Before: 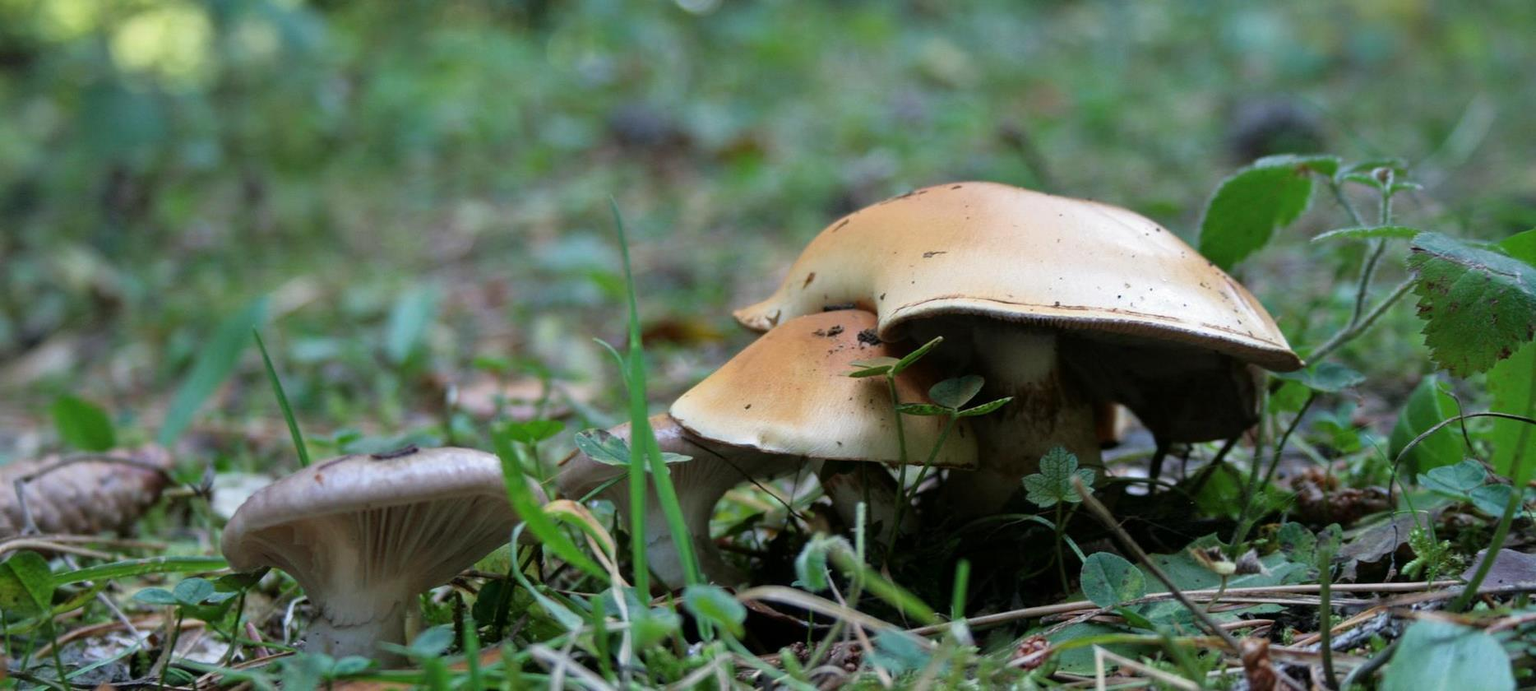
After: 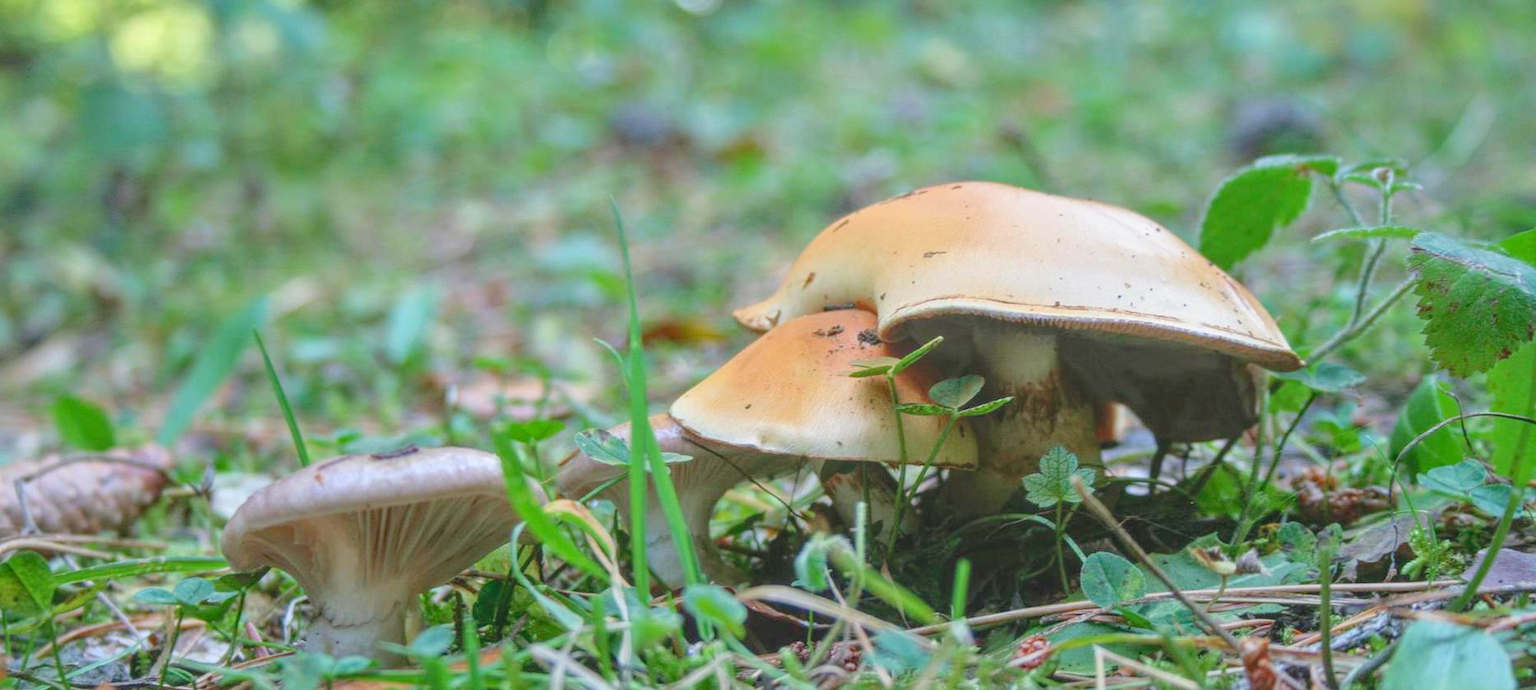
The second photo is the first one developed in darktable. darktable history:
local contrast: highlights 73%, shadows 15%, midtone range 0.197
levels: levels [0, 0.397, 0.955]
